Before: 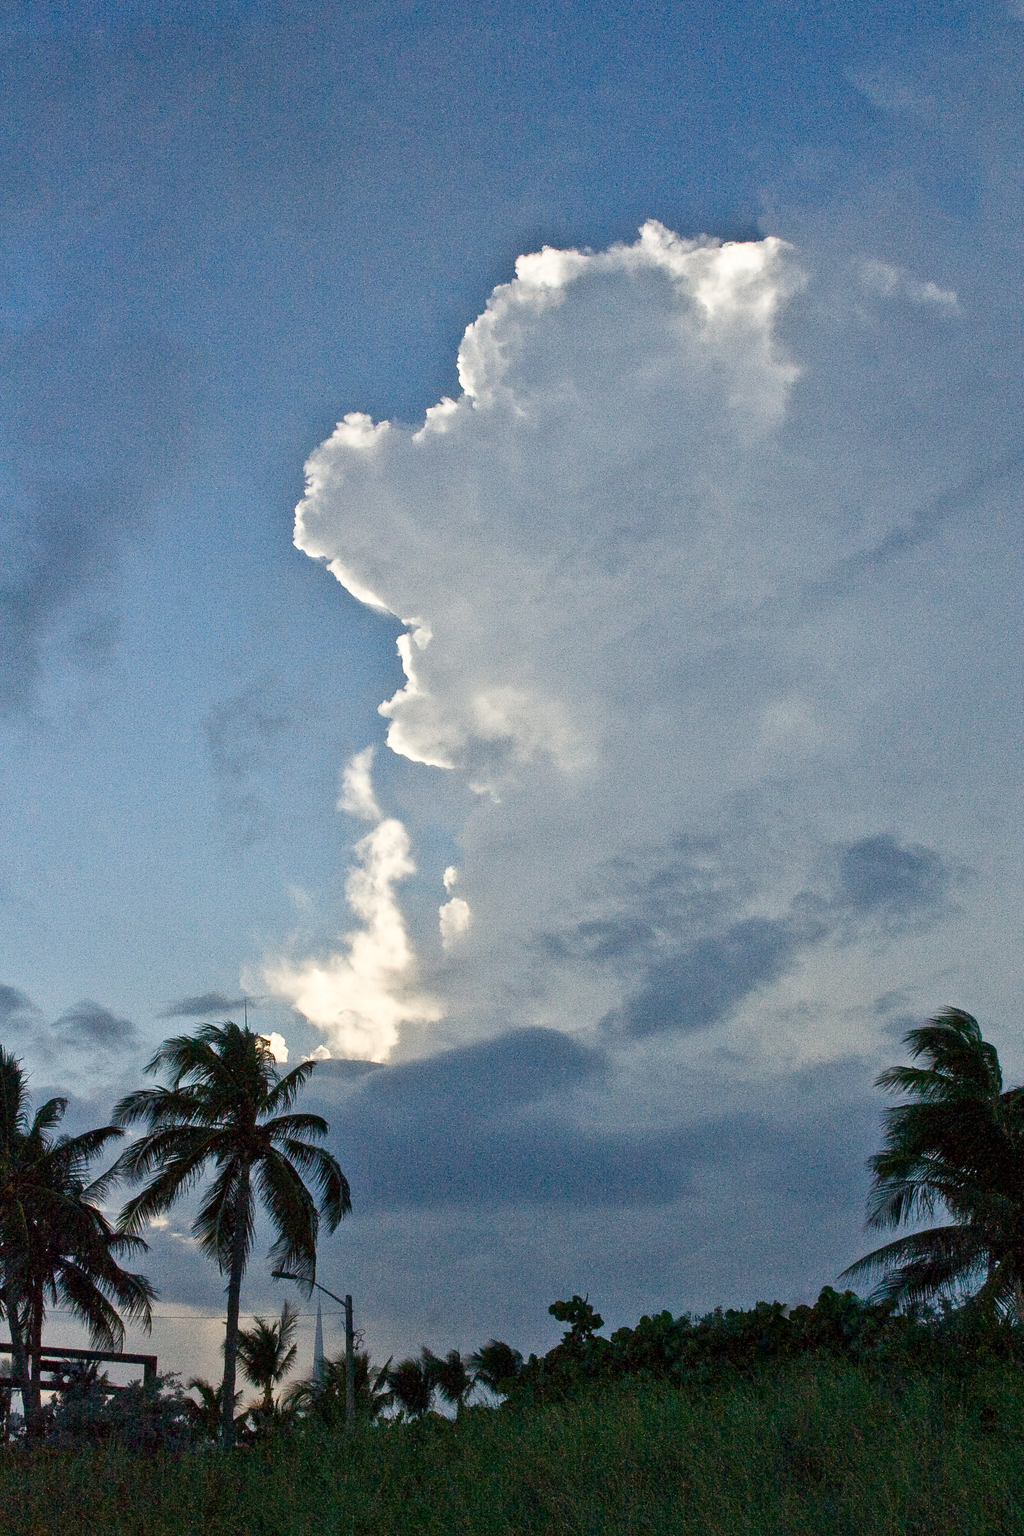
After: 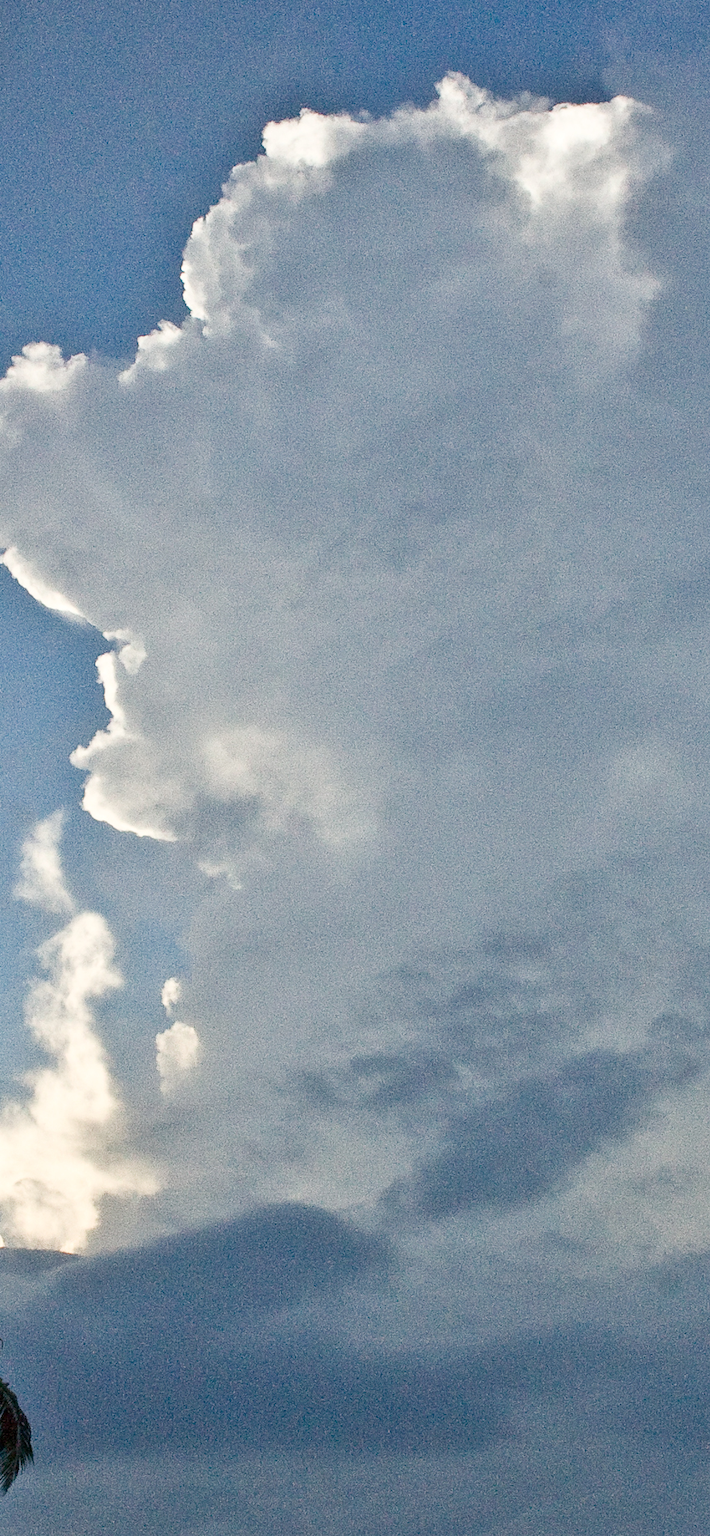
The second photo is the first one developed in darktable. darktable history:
crop: left 32.075%, top 10.976%, right 18.355%, bottom 17.596%
